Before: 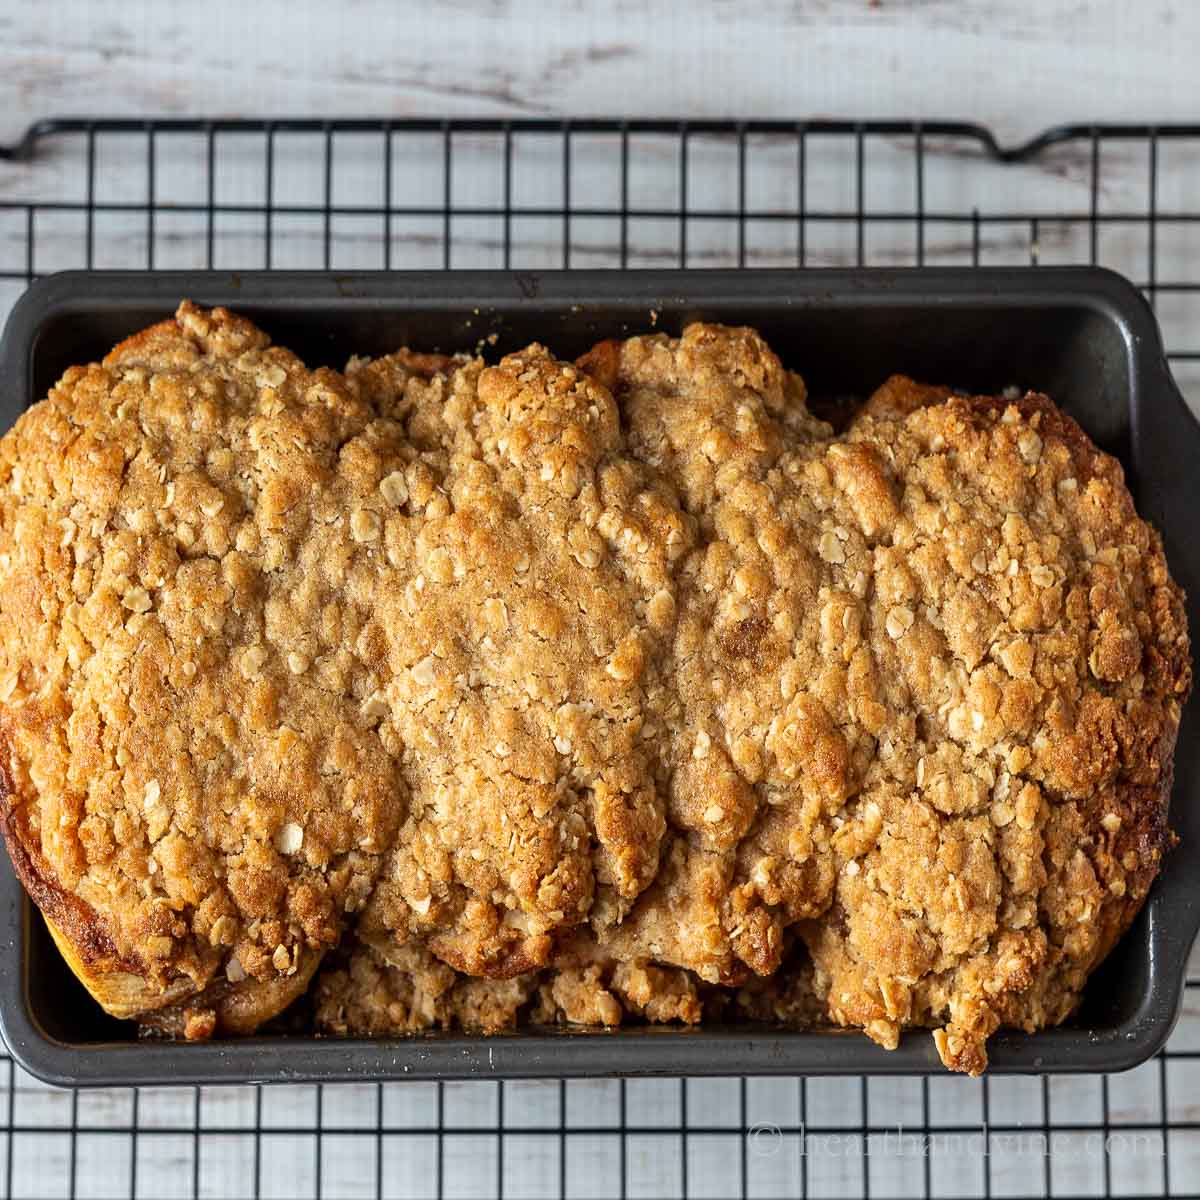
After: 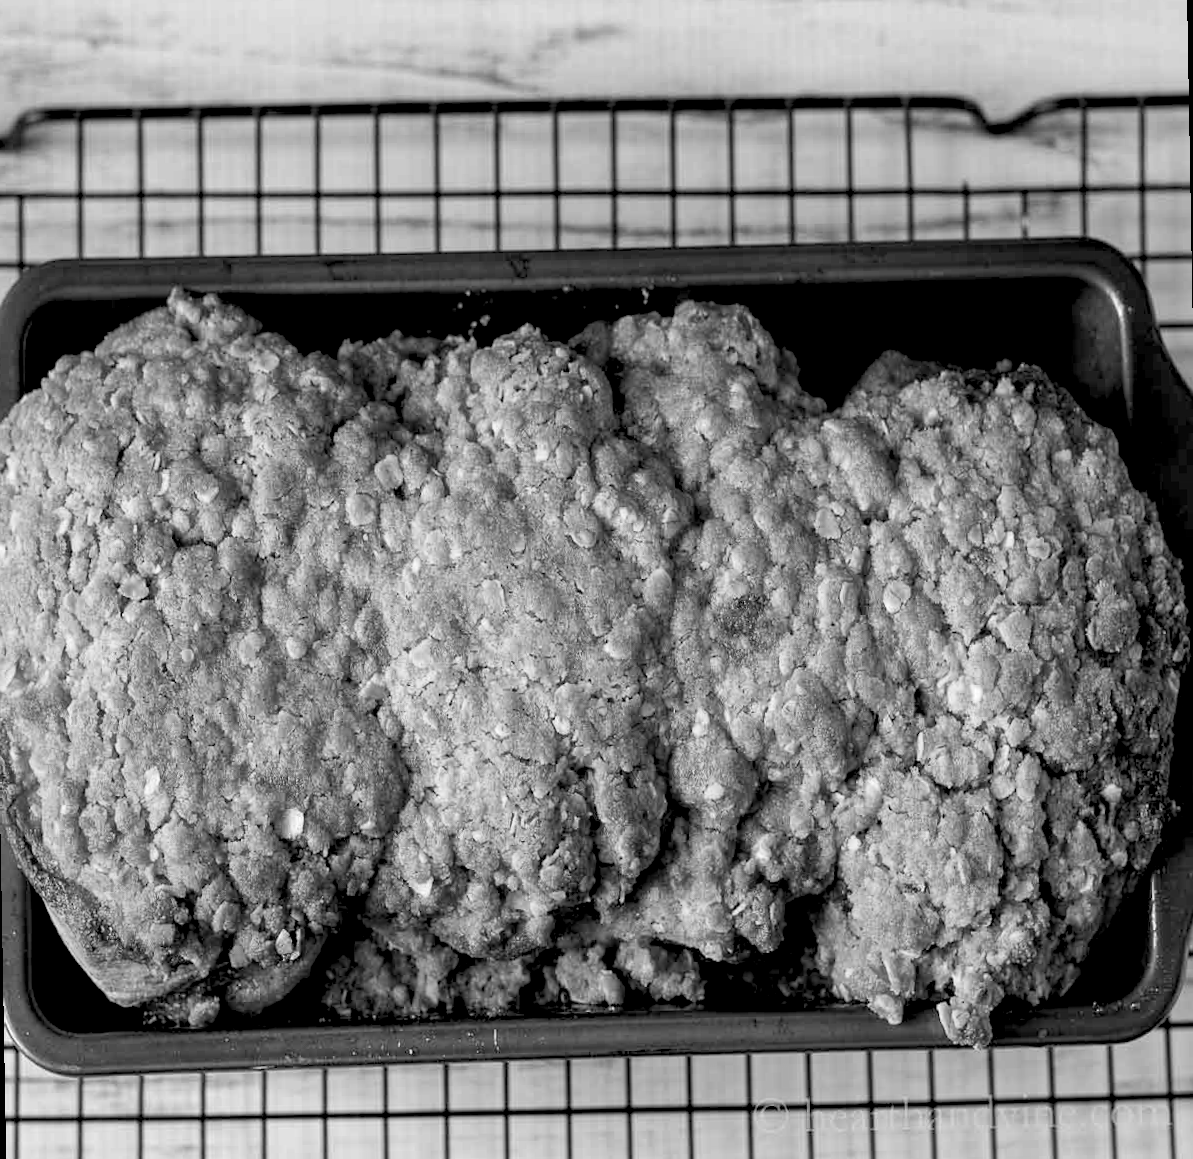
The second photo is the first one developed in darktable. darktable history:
rgb levels: levels [[0.013, 0.434, 0.89], [0, 0.5, 1], [0, 0.5, 1]]
rotate and perspective: rotation -1°, crop left 0.011, crop right 0.989, crop top 0.025, crop bottom 0.975
color calibration: output gray [0.18, 0.41, 0.41, 0], gray › normalize channels true, illuminant same as pipeline (D50), adaptation XYZ, x 0.346, y 0.359, gamut compression 0
